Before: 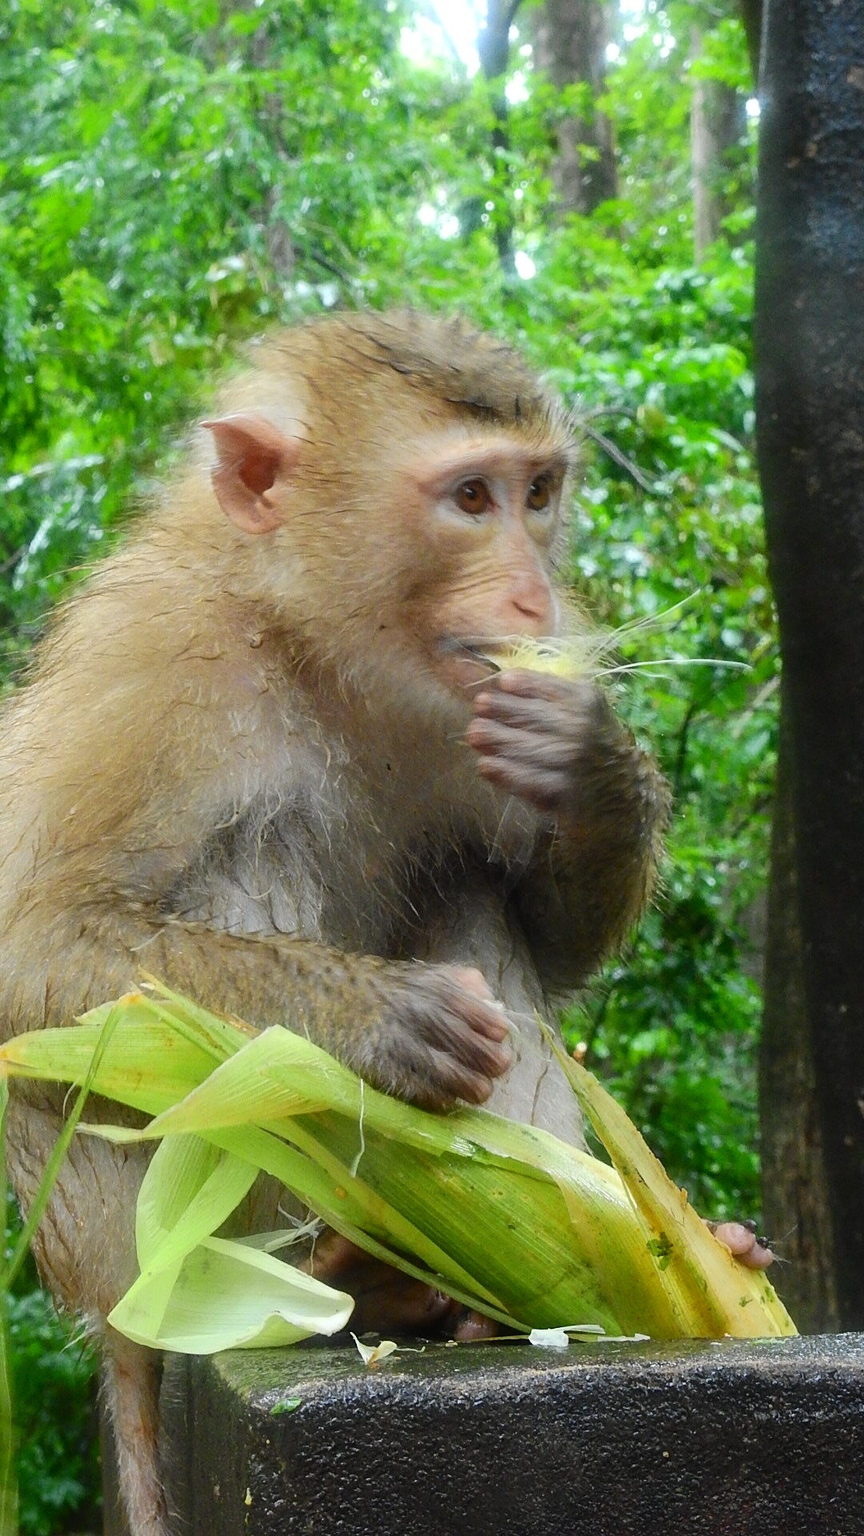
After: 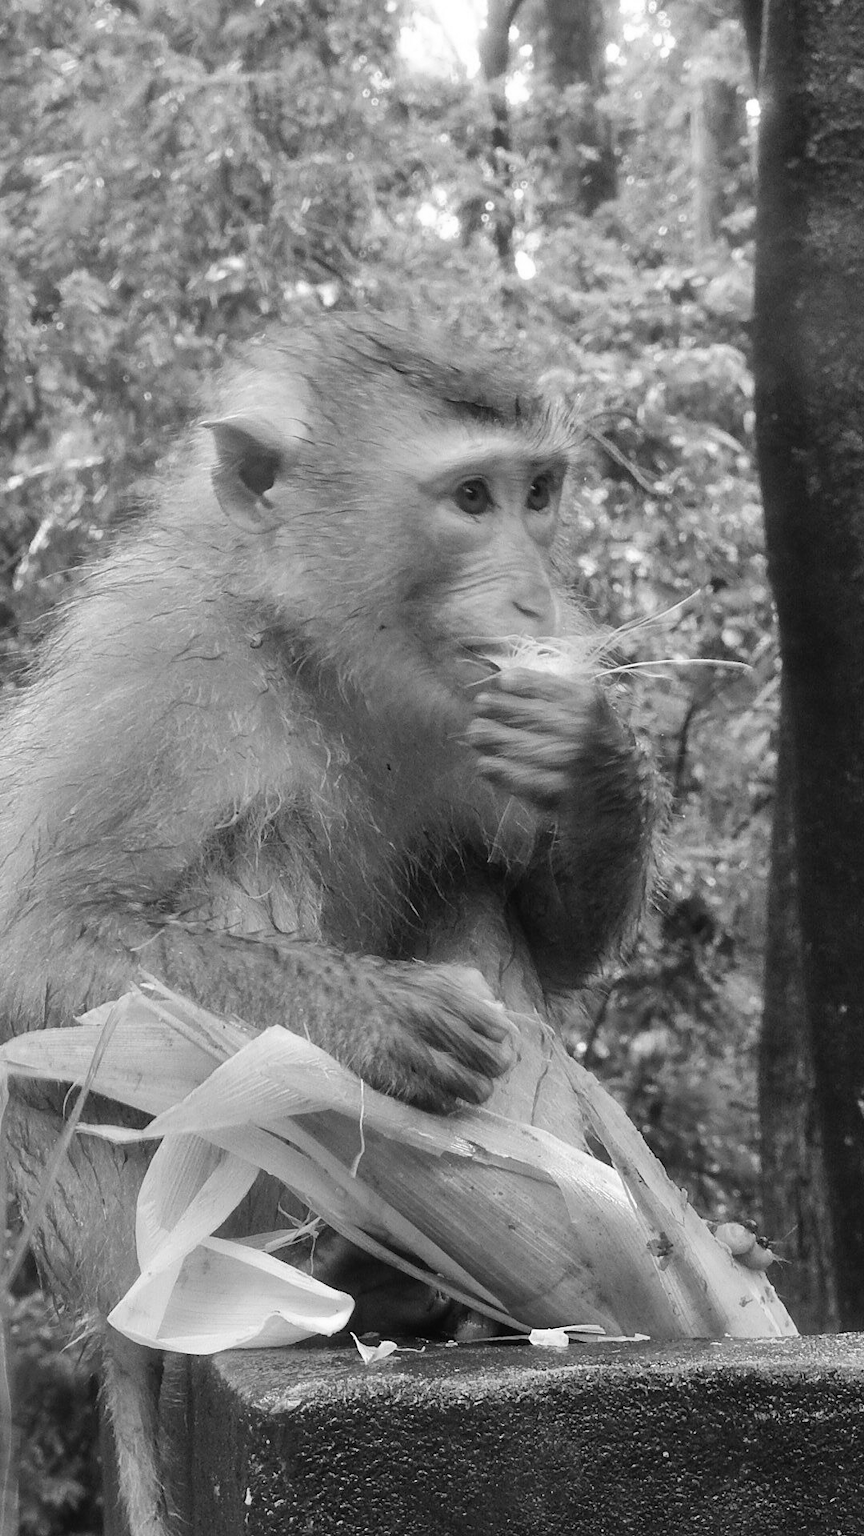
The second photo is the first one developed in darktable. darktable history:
shadows and highlights: soften with gaussian
monochrome: size 3.1
